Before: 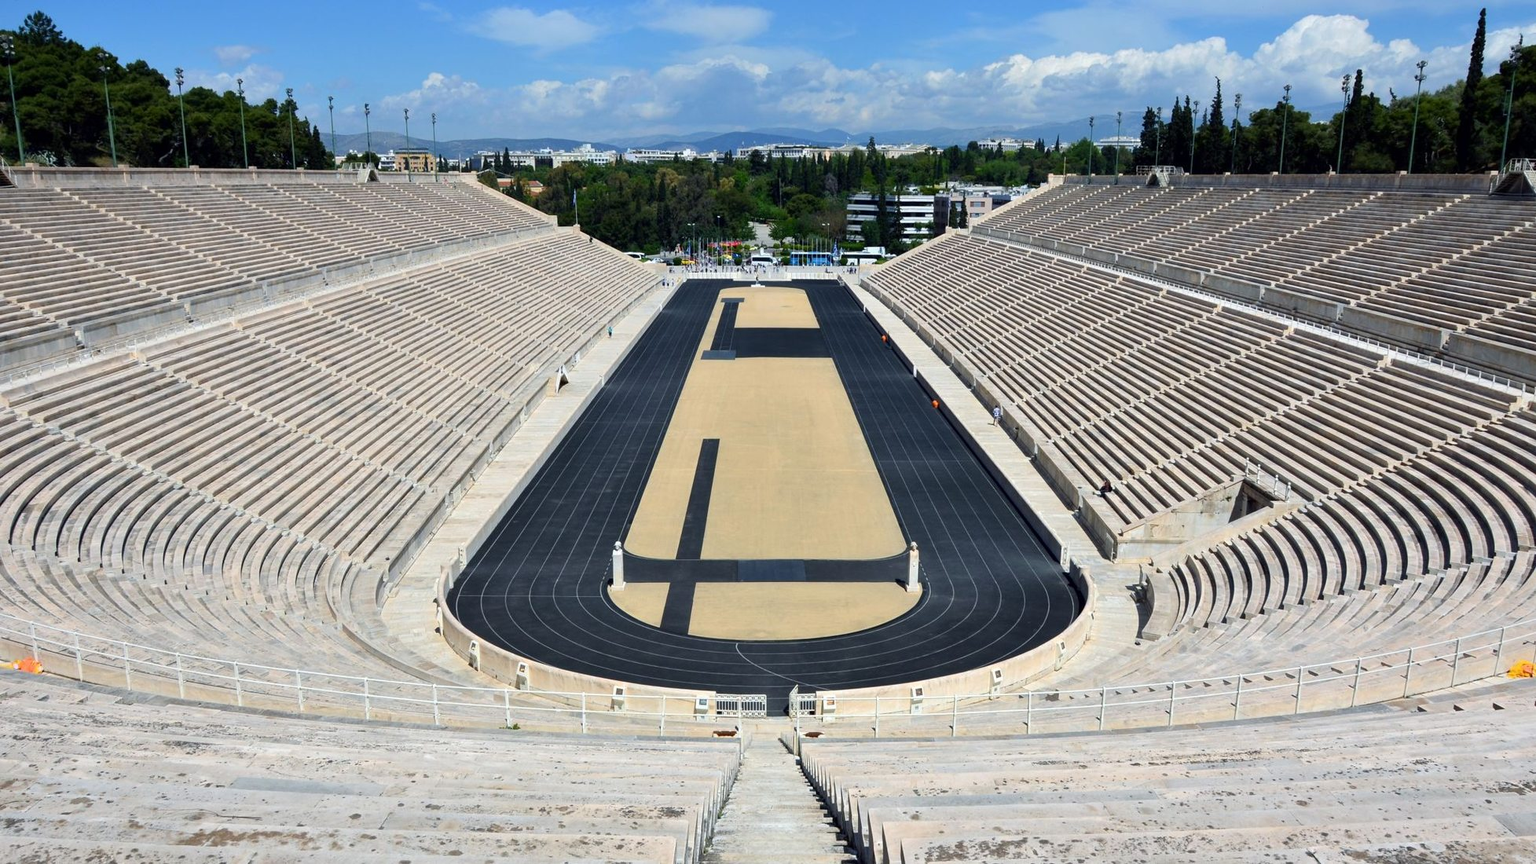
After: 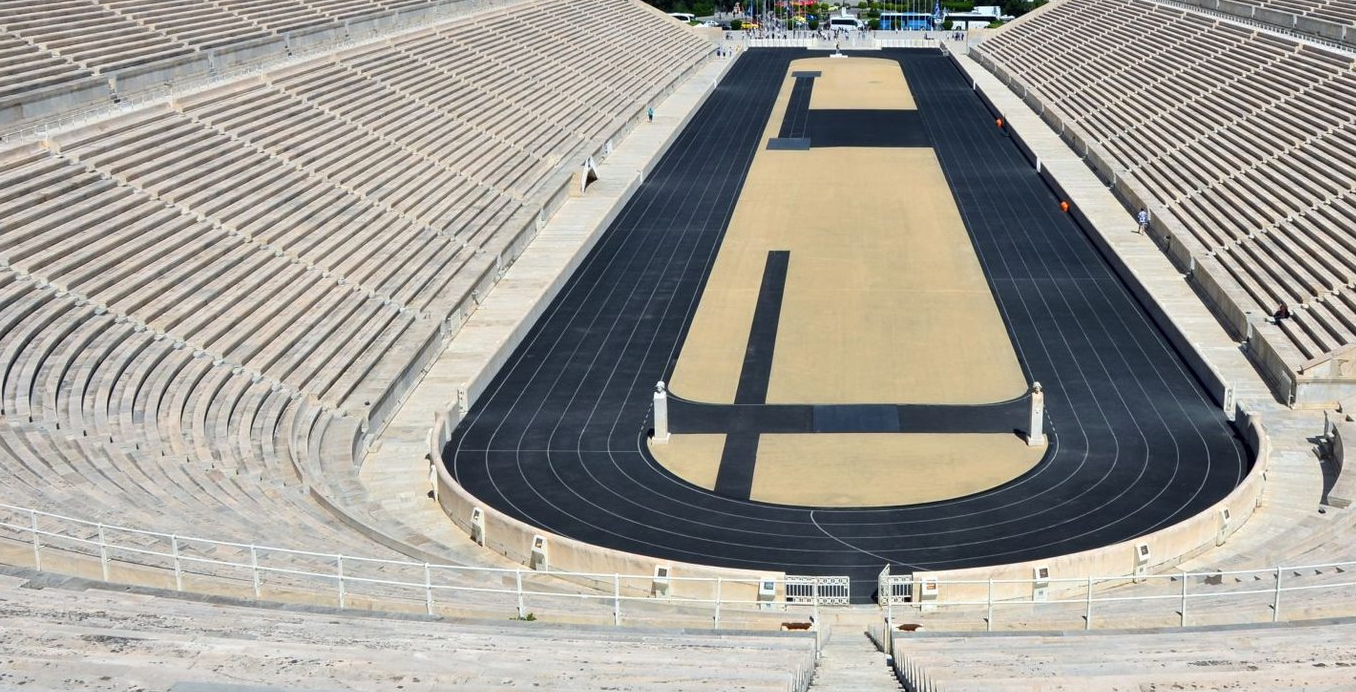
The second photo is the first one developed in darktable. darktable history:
crop: left 6.482%, top 28.021%, right 24.144%, bottom 9.057%
